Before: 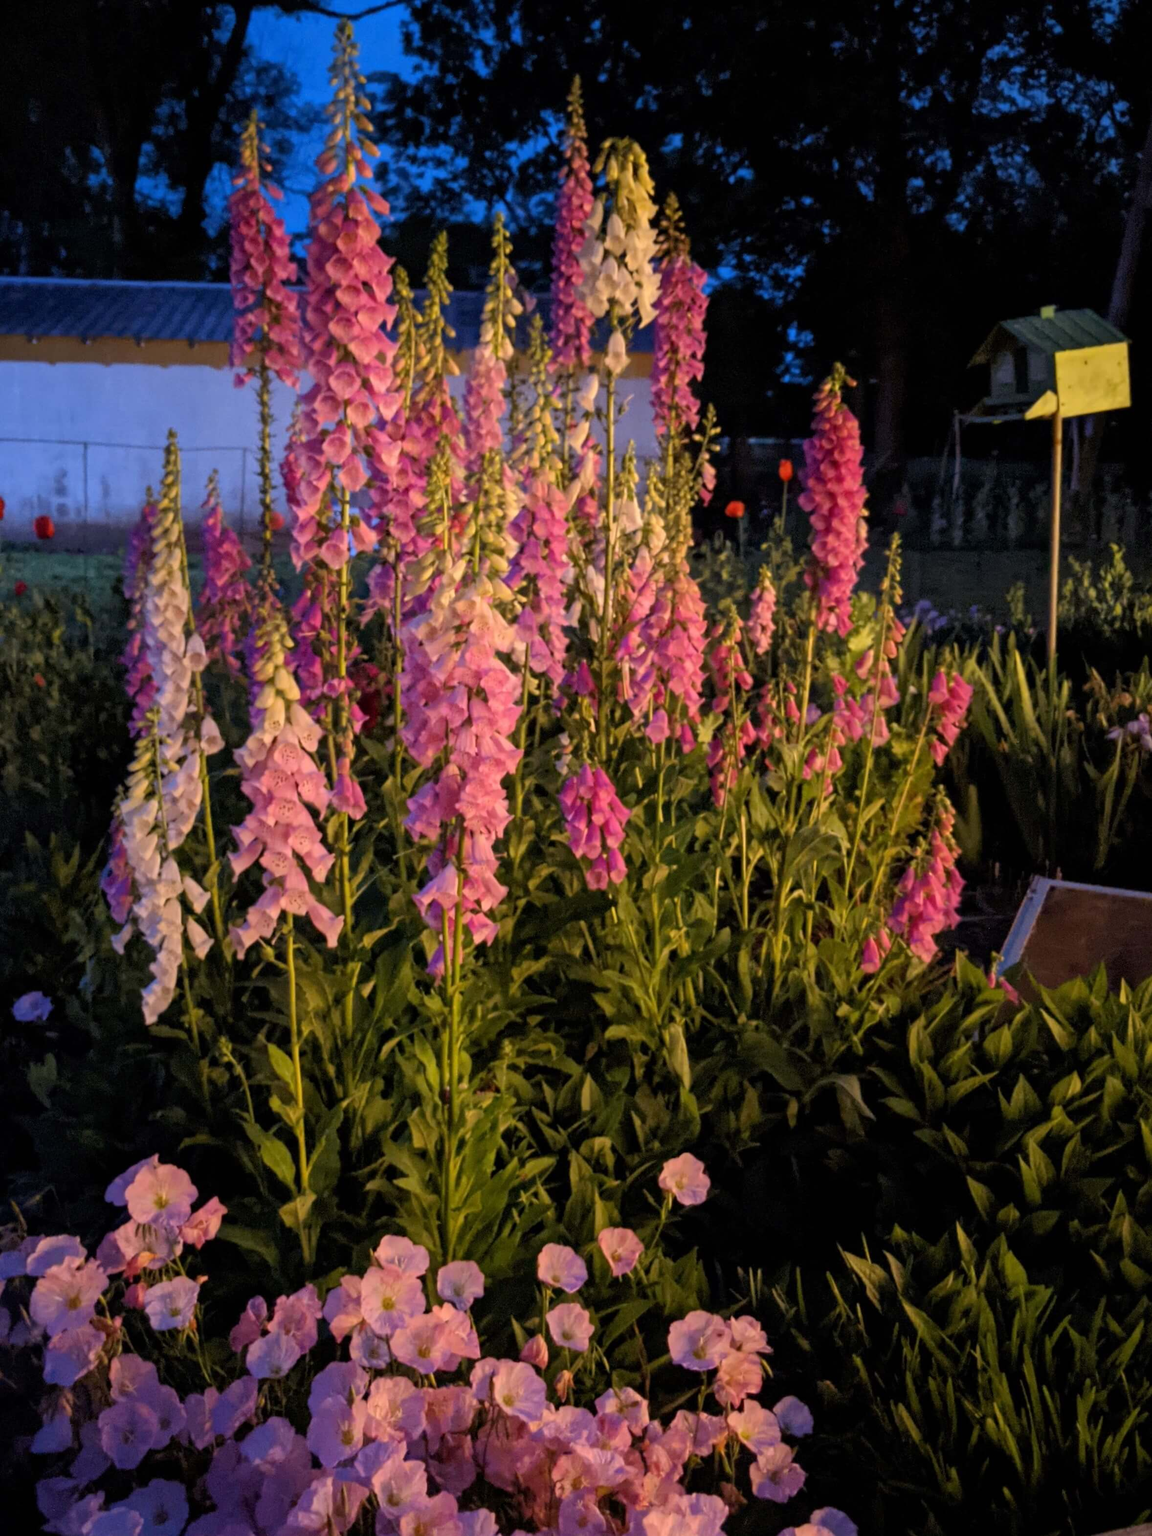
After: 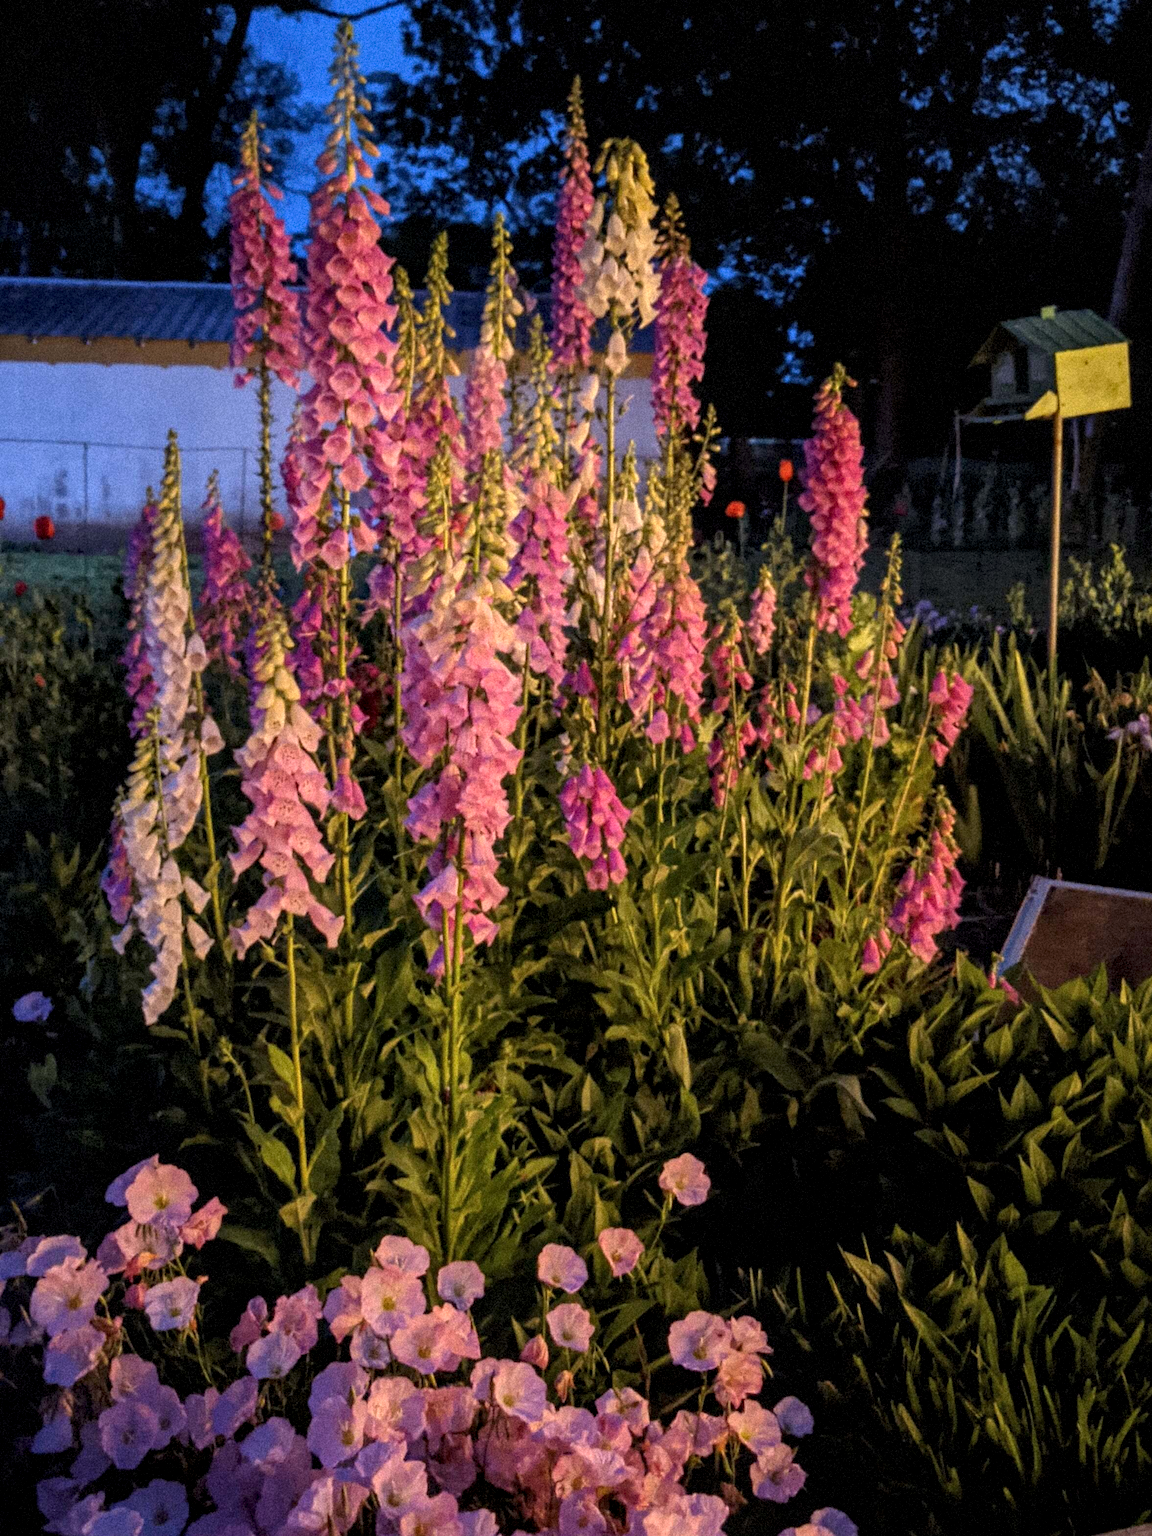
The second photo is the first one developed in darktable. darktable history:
local contrast: detail 130%
grain: coarseness 9.38 ISO, strength 34.99%, mid-tones bias 0%
